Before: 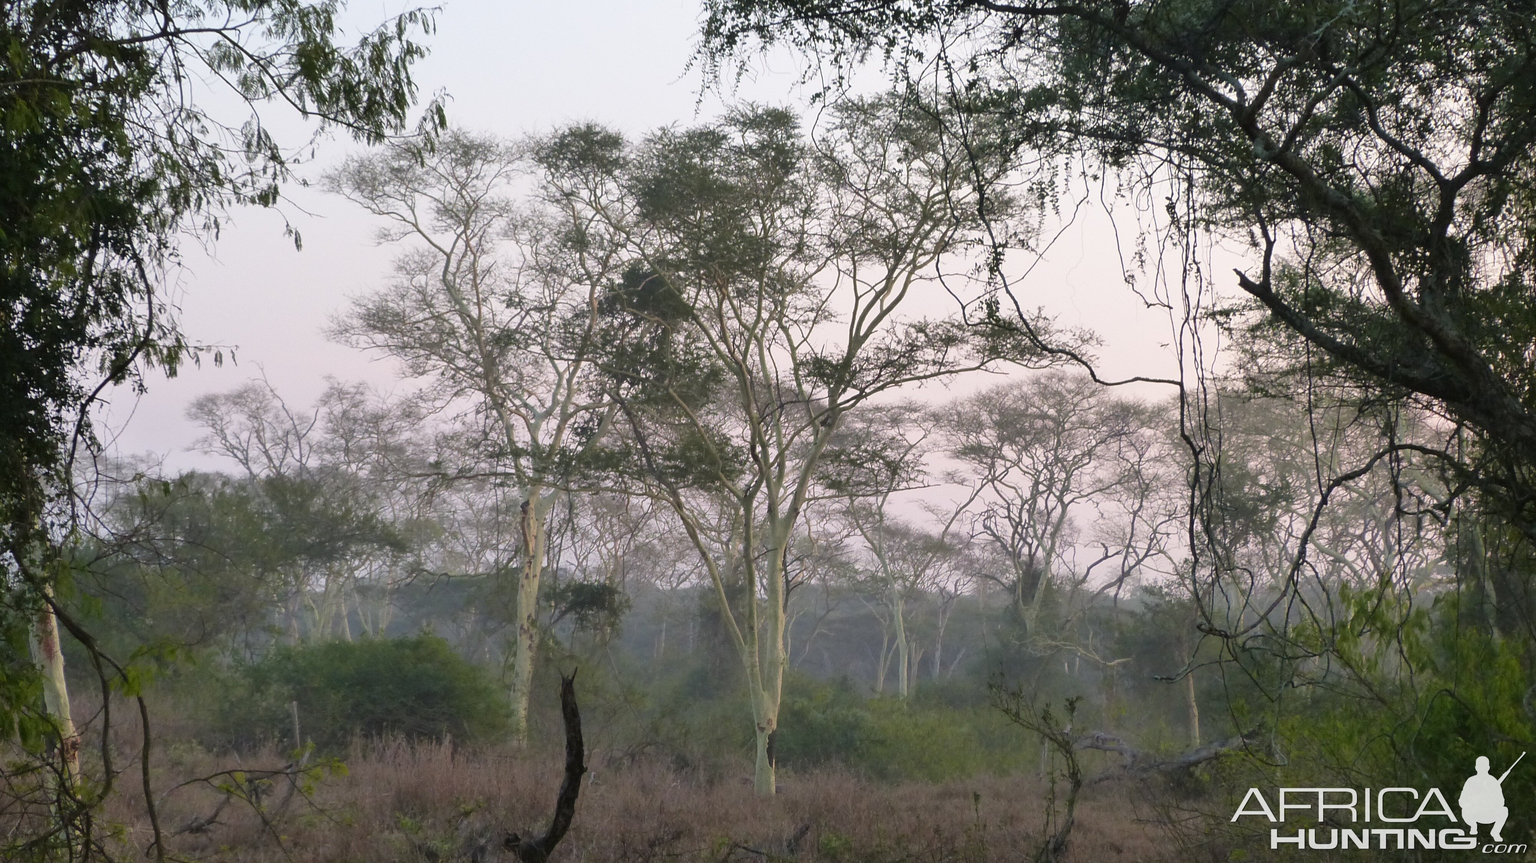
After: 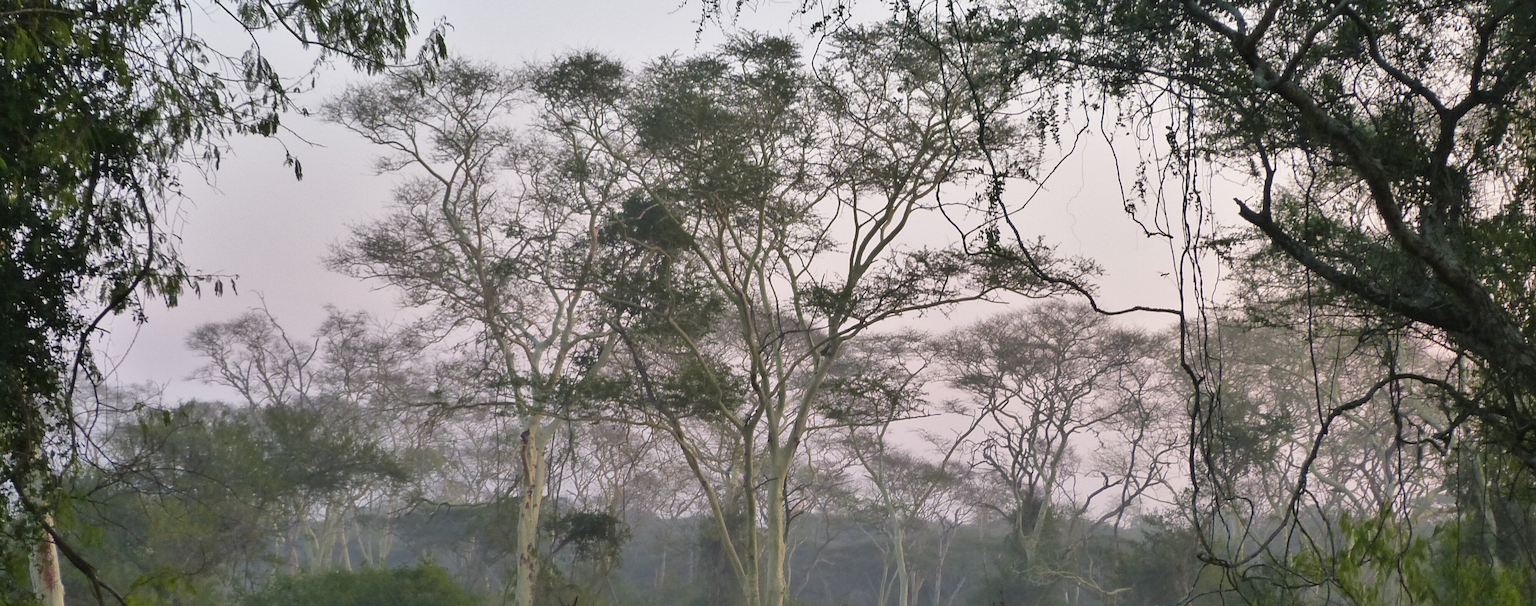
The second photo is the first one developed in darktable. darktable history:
crop and rotate: top 8.289%, bottom 21.411%
shadows and highlights: shadows 43.79, white point adjustment -1.64, highlights color adjustment 0.529%, soften with gaussian
